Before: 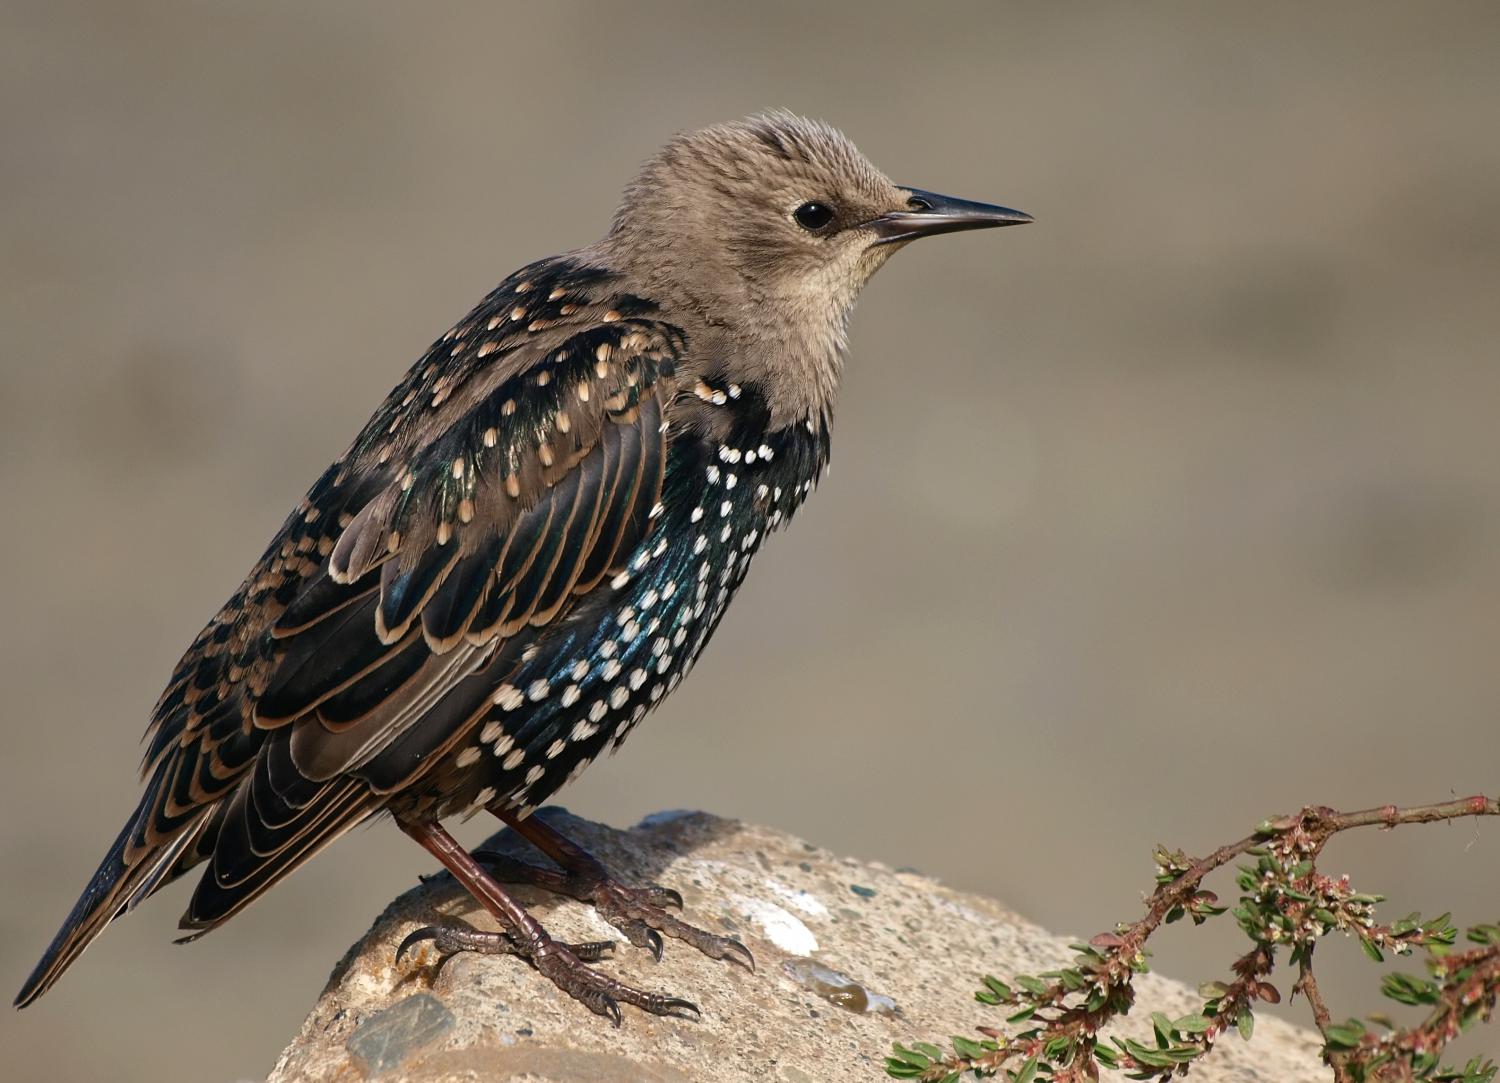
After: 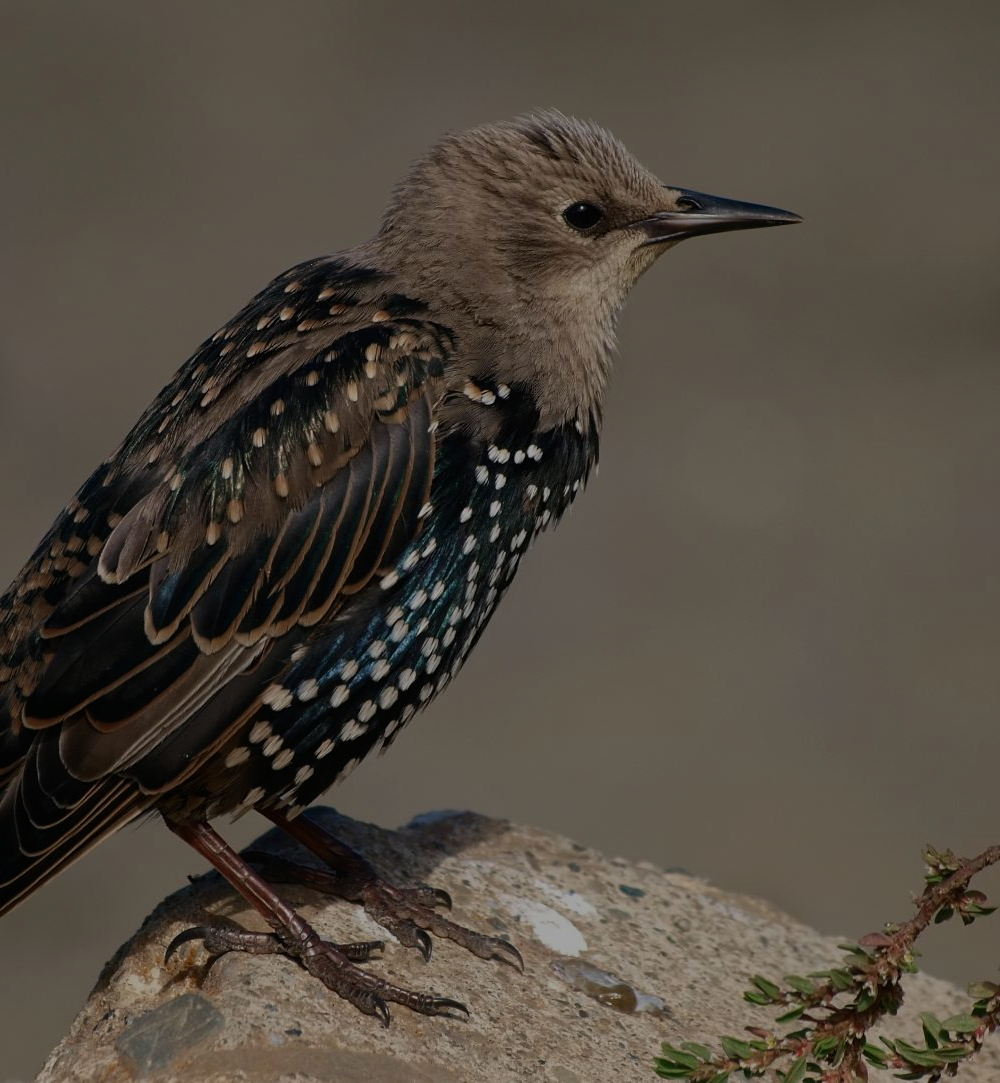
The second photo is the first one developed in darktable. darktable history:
exposure: exposure -1.459 EV, compensate highlight preservation false
crop: left 15.416%, right 17.859%
